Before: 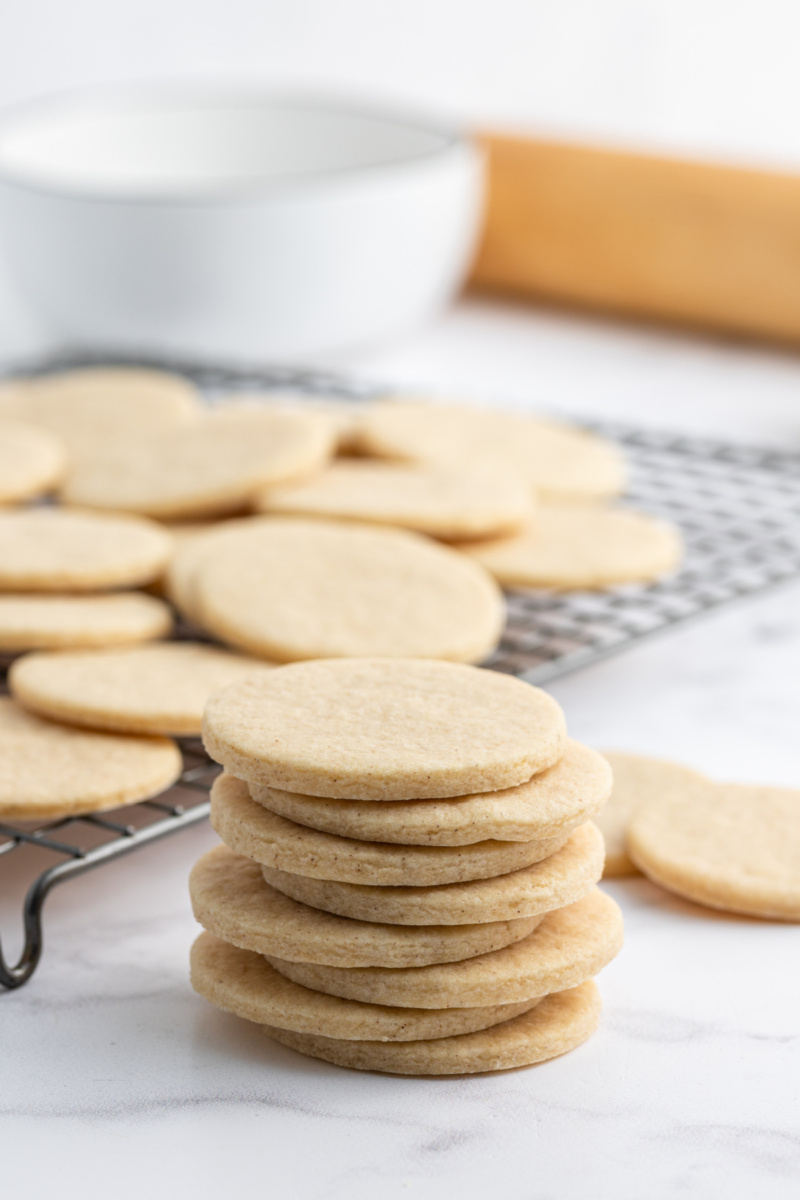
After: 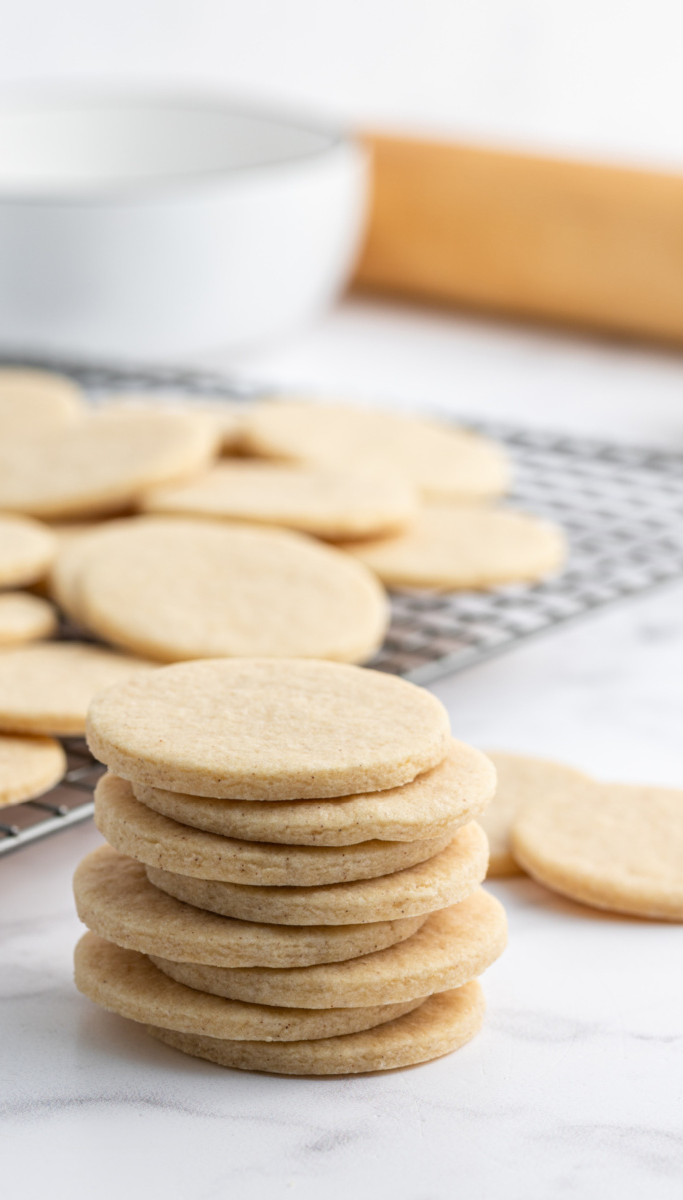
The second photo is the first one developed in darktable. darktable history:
crop and rotate: left 14.527%
